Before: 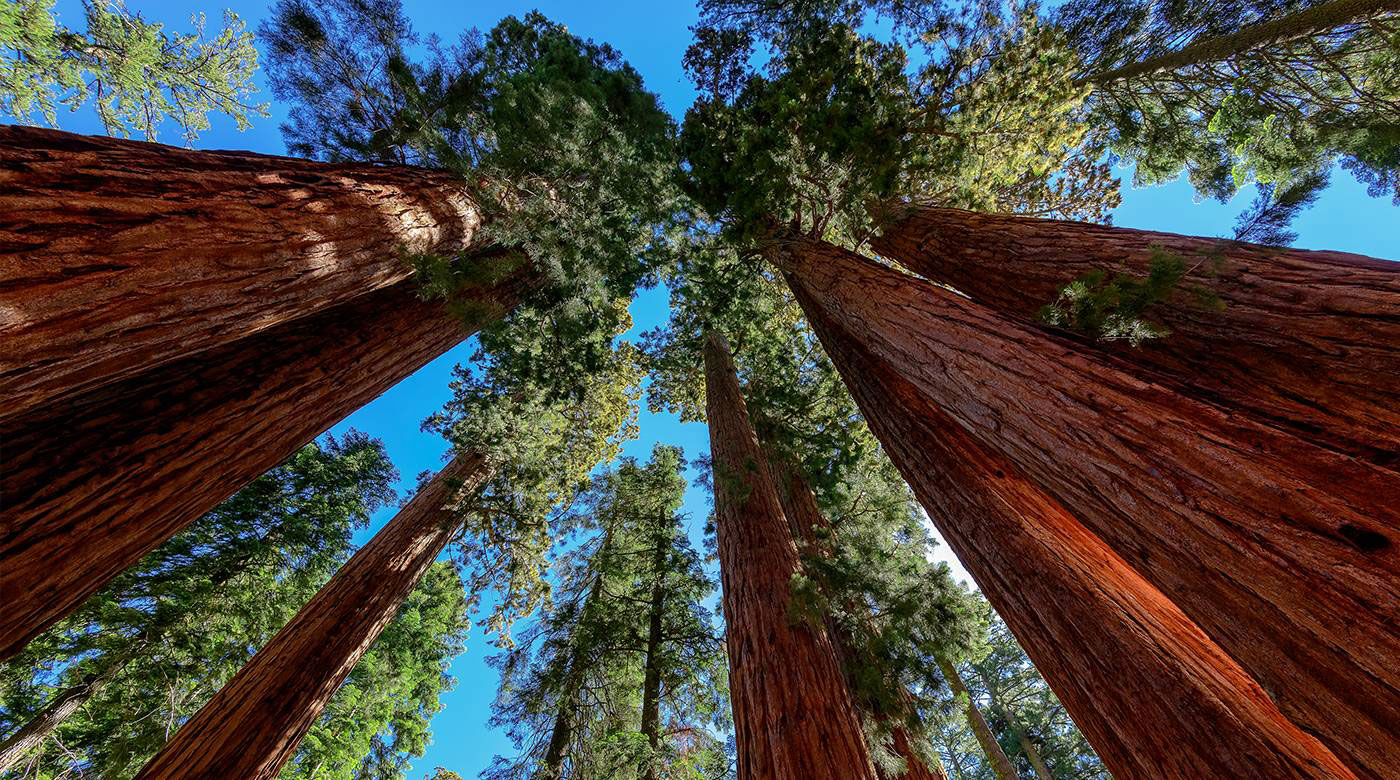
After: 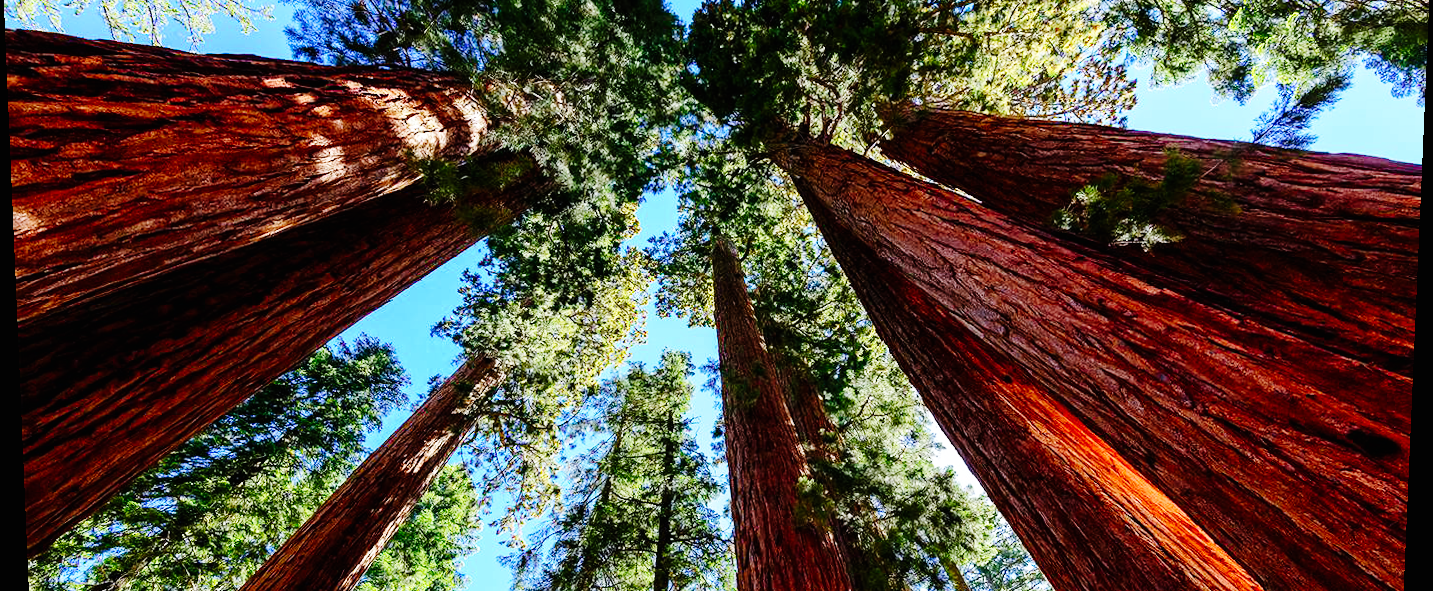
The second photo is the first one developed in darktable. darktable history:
base curve: curves: ch0 [(0, 0) (0, 0) (0.002, 0.001) (0.008, 0.003) (0.019, 0.011) (0.037, 0.037) (0.064, 0.11) (0.102, 0.232) (0.152, 0.379) (0.216, 0.524) (0.296, 0.665) (0.394, 0.789) (0.512, 0.881) (0.651, 0.945) (0.813, 0.986) (1, 1)], preserve colors none
rotate and perspective: lens shift (vertical) 0.048, lens shift (horizontal) -0.024, automatic cropping off
crop: top 13.819%, bottom 11.169%
white balance: red 0.976, blue 1.04
